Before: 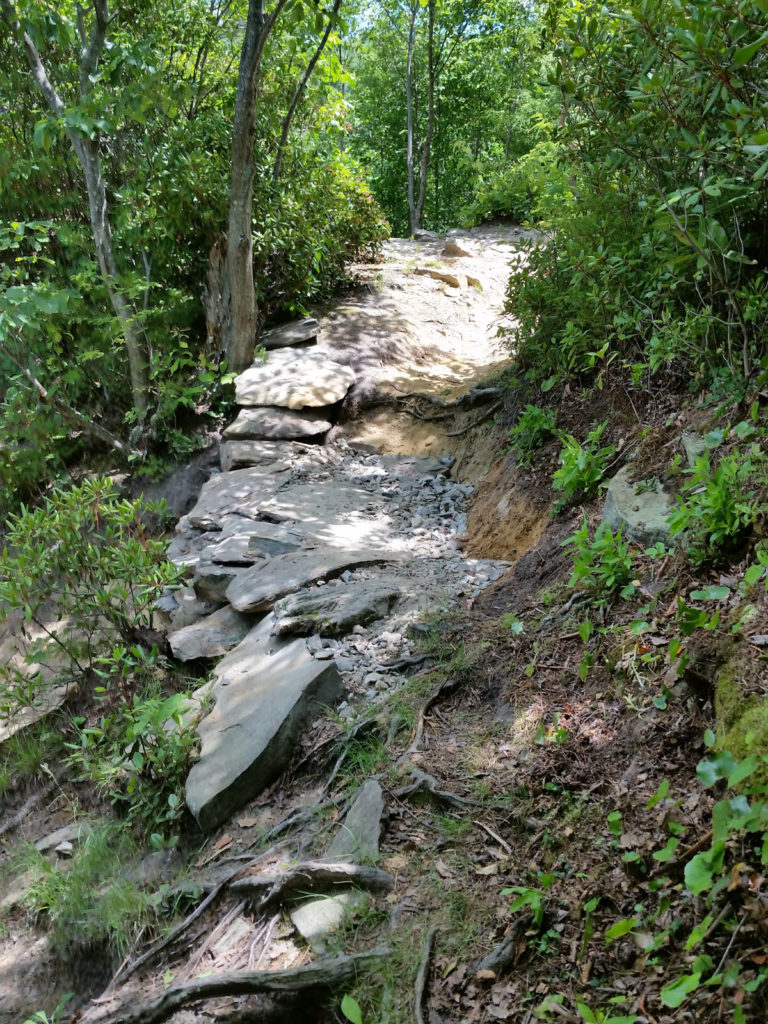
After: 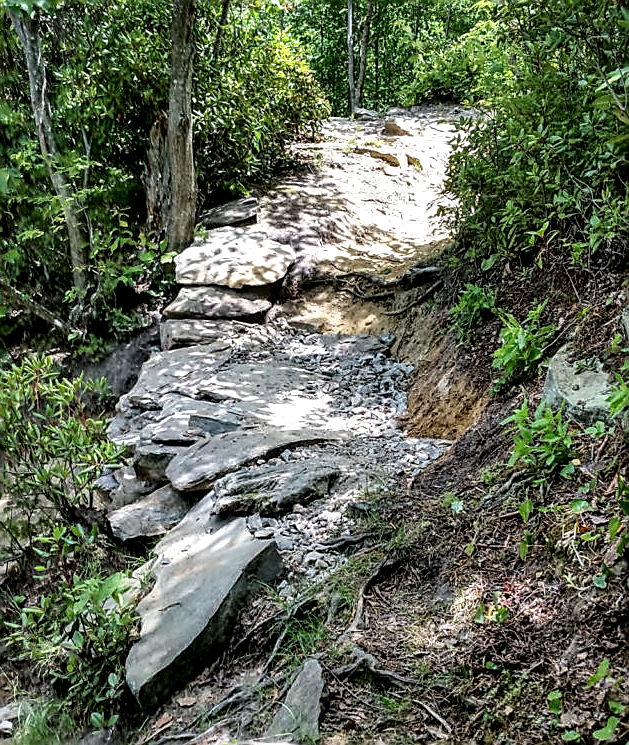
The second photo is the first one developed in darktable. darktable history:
sharpen: radius 1.4, amount 1.25, threshold 0.7
local contrast: highlights 19%, detail 186%
crop: left 7.856%, top 11.836%, right 10.12%, bottom 15.387%
